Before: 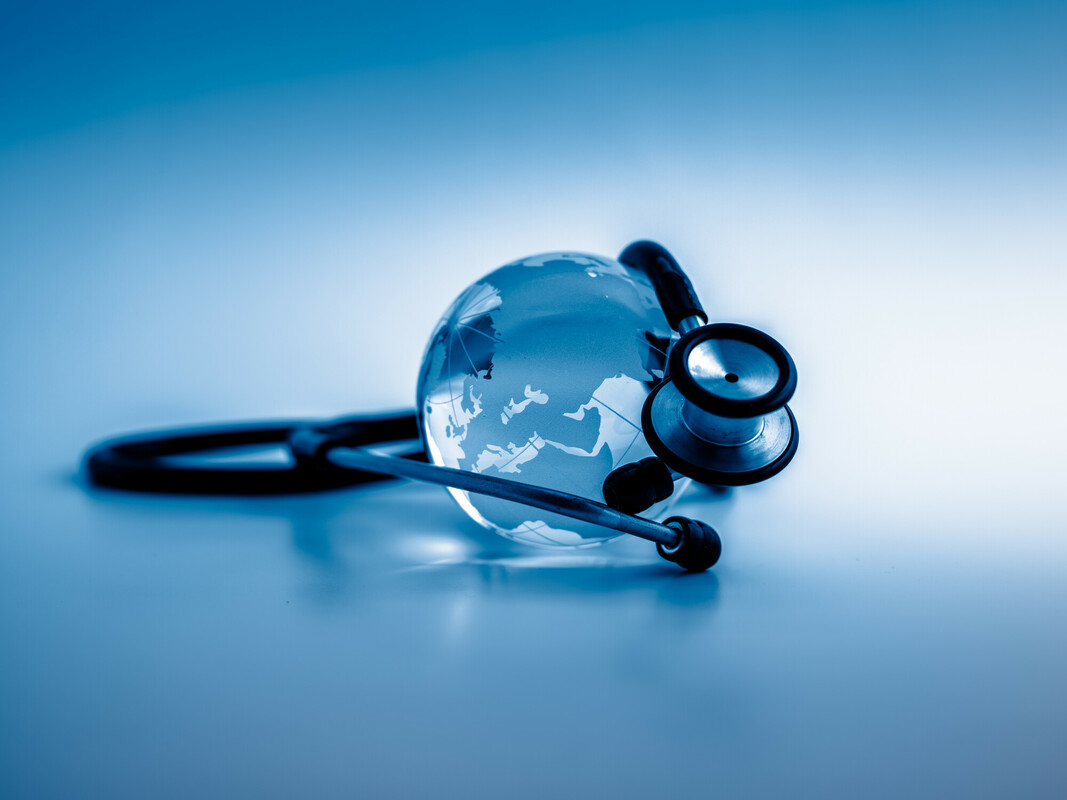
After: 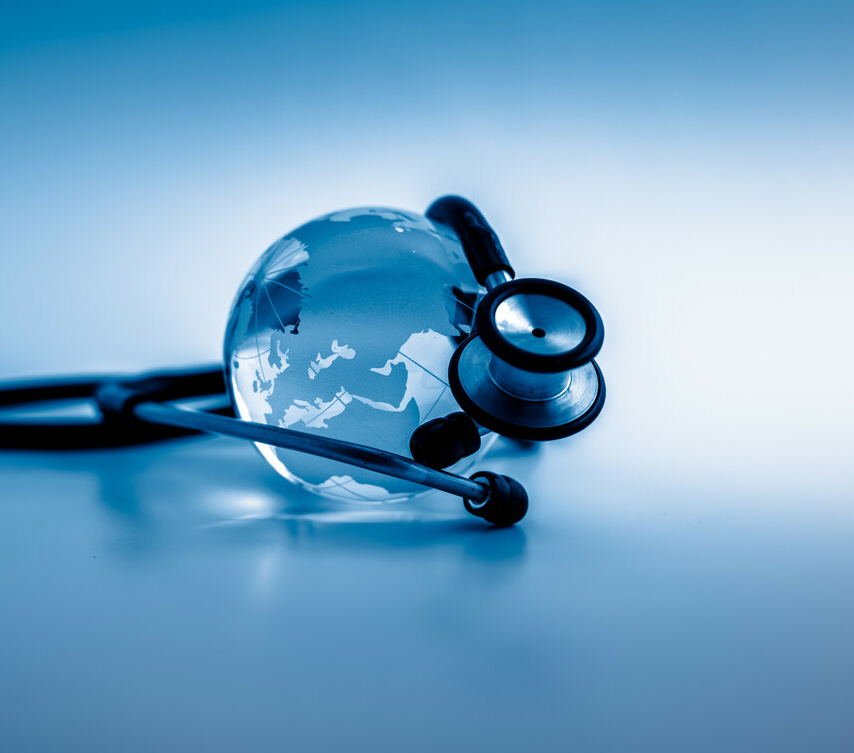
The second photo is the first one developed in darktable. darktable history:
crop and rotate: left 18.1%, top 5.826%, right 1.805%
